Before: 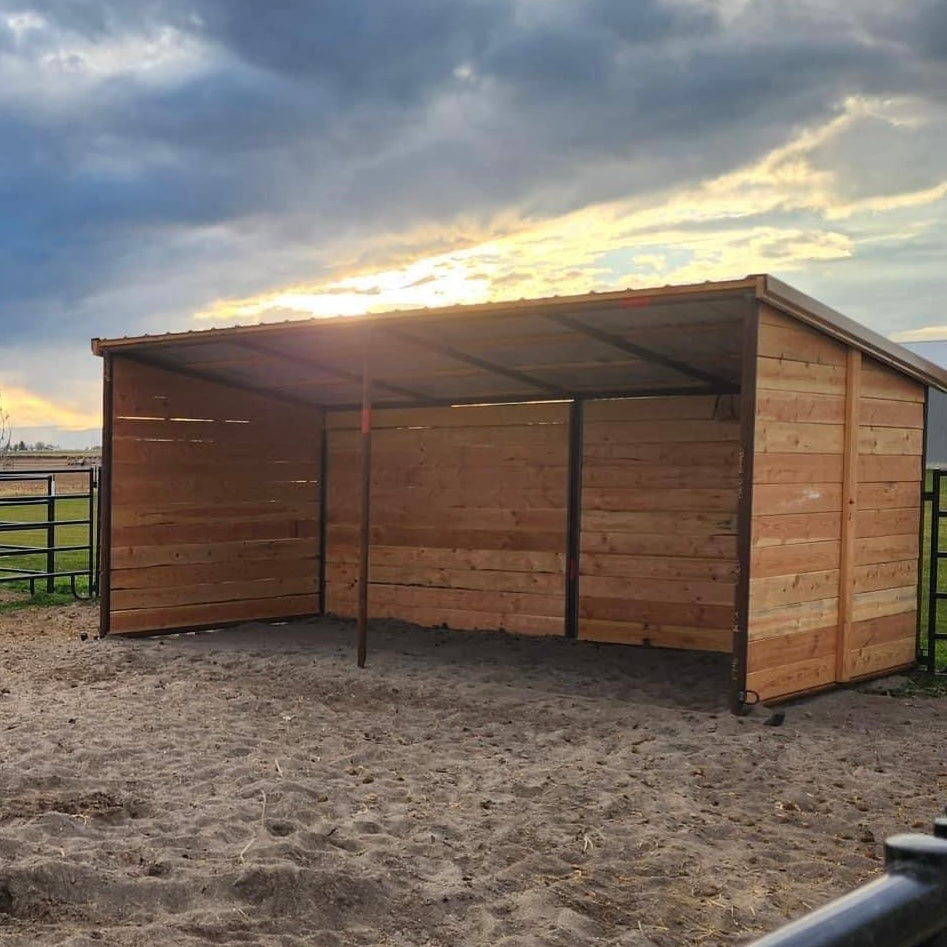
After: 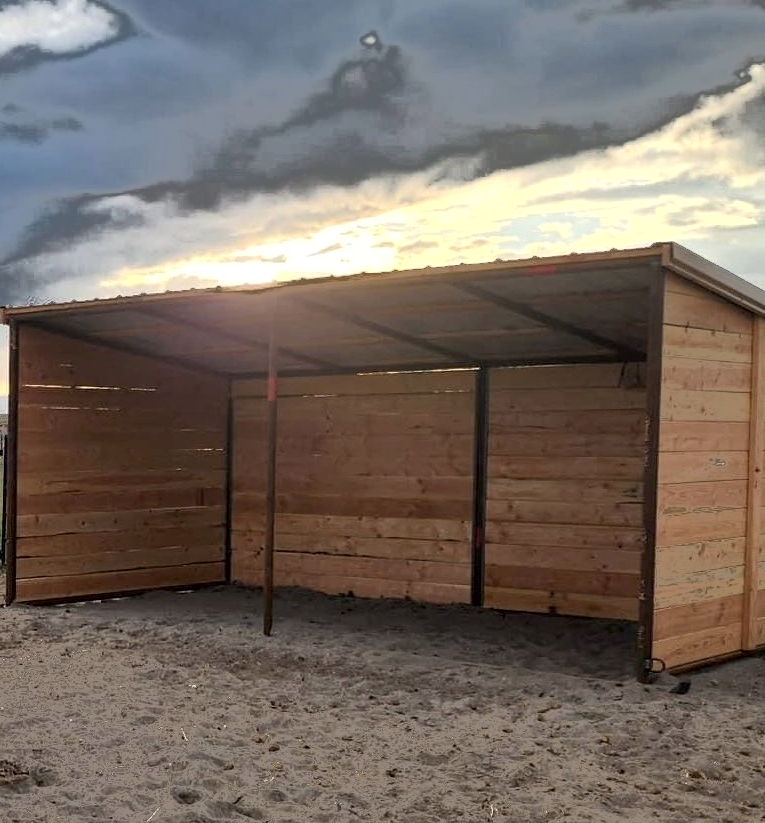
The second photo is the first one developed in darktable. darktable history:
crop: left 9.929%, top 3.475%, right 9.188%, bottom 9.529%
exposure: black level correction 0.007, exposure 0.159 EV, compensate highlight preservation false
contrast brightness saturation: contrast 0.06, brightness -0.01, saturation -0.23
fill light: exposure -0.73 EV, center 0.69, width 2.2
